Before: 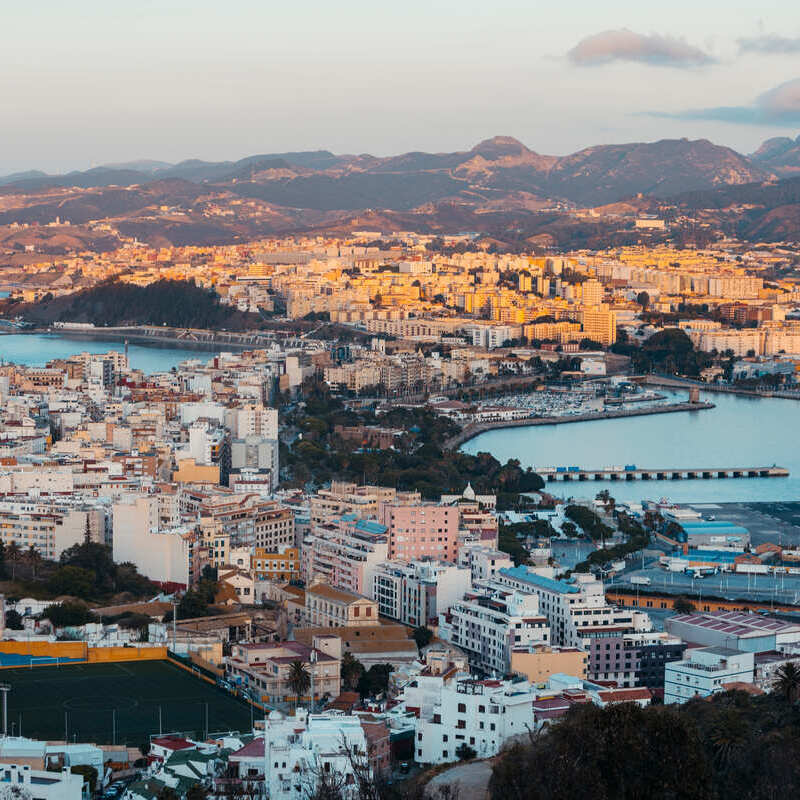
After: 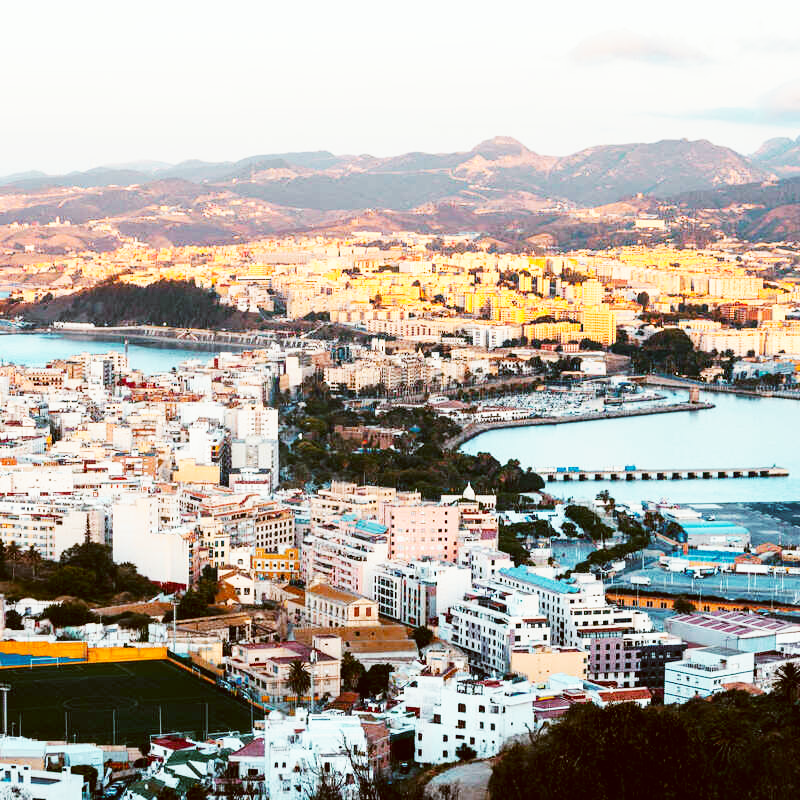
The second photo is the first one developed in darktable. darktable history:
color correction: highlights a* -0.482, highlights b* 0.161, shadows a* 4.66, shadows b* 20.72
base curve: curves: ch0 [(0, 0) (0.007, 0.004) (0.027, 0.03) (0.046, 0.07) (0.207, 0.54) (0.442, 0.872) (0.673, 0.972) (1, 1)], preserve colors none
